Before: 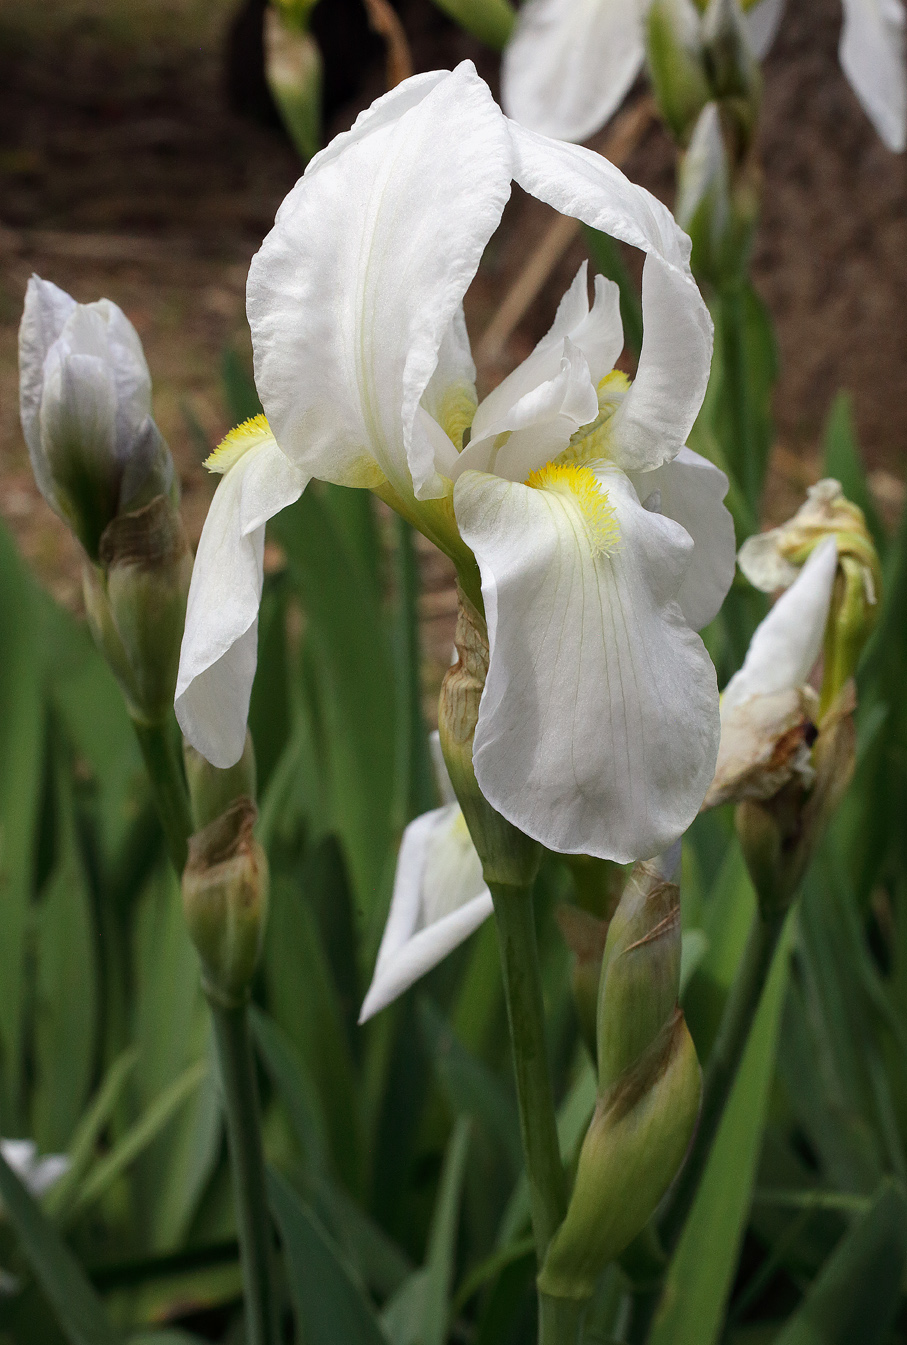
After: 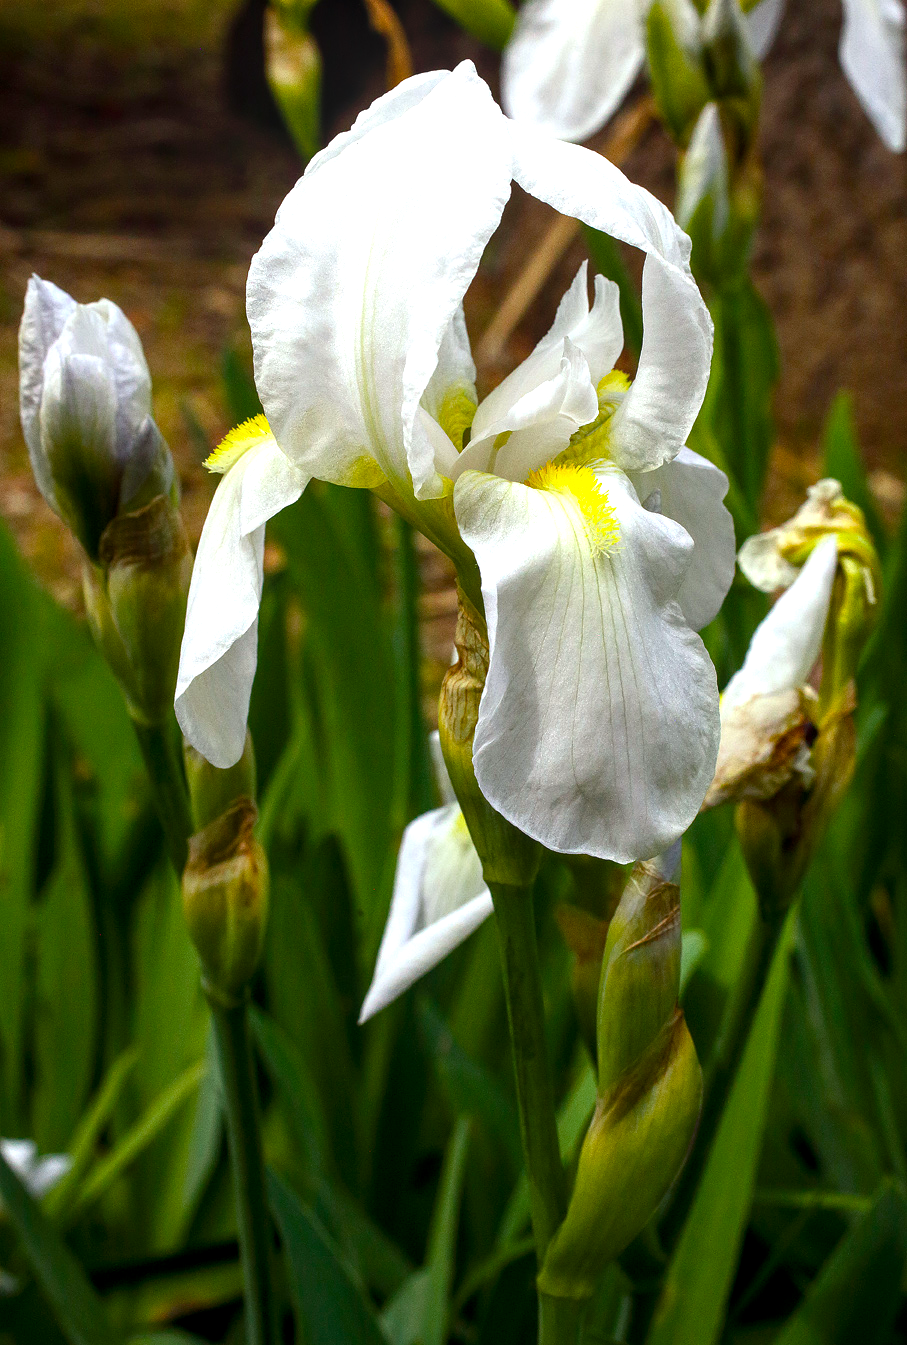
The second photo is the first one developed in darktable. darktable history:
color balance rgb: linear chroma grading › global chroma 9%, perceptual saturation grading › global saturation 36%, perceptual saturation grading › shadows 35%, perceptual brilliance grading › global brilliance 21.21%, perceptual brilliance grading › shadows -35%, global vibrance 21.21%
white balance: red 0.978, blue 0.999
local contrast: on, module defaults
